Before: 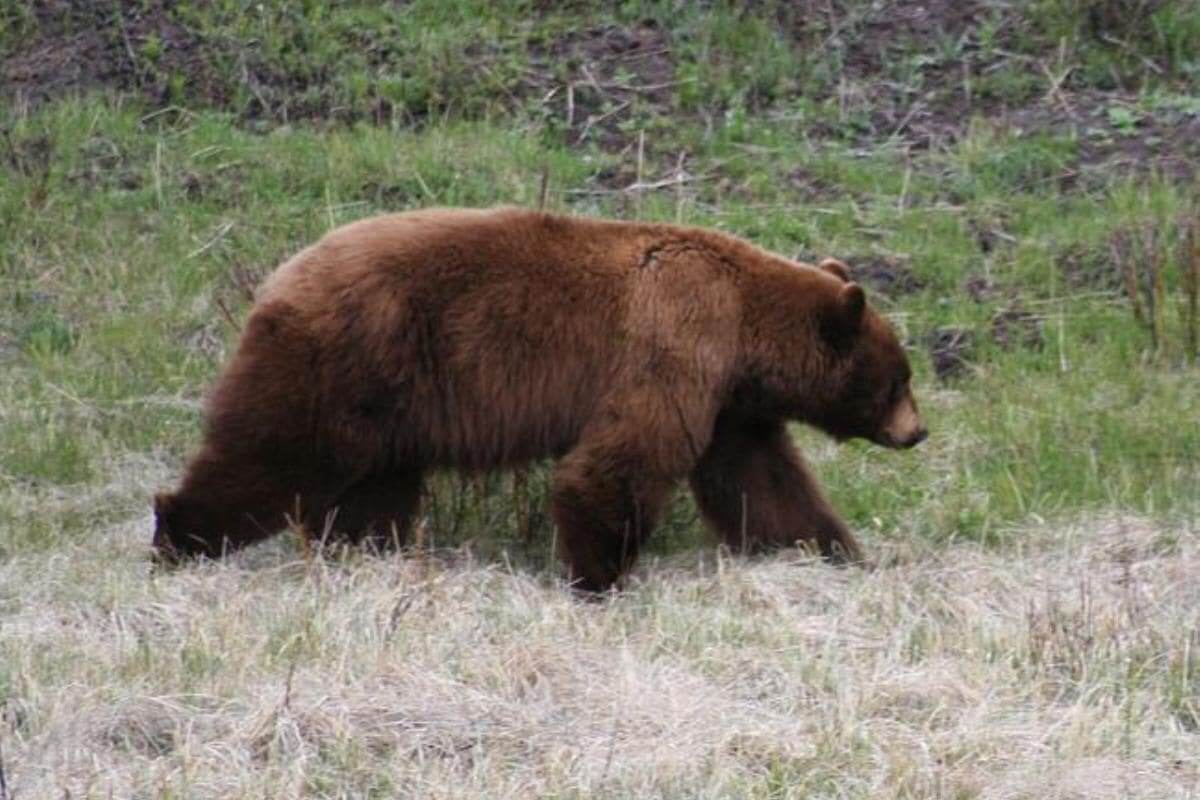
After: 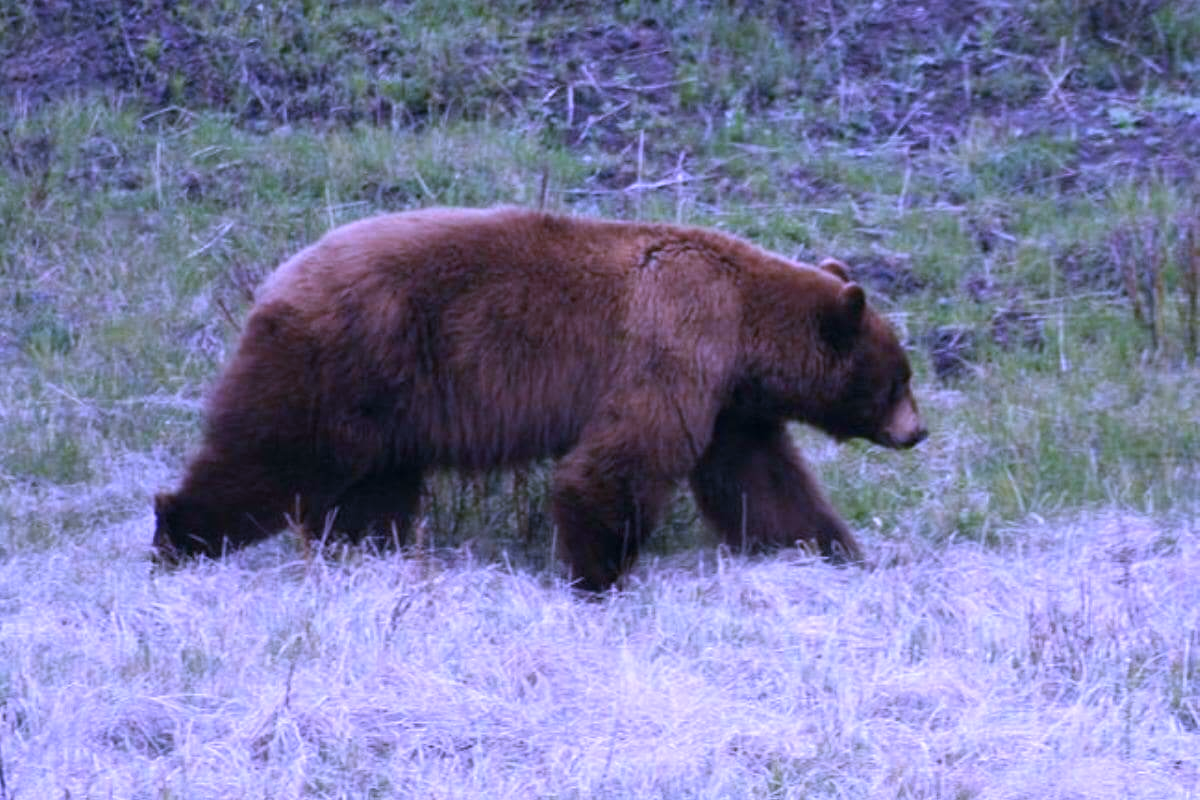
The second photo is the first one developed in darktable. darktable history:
white balance: red 0.98, blue 1.61
color correction: highlights a* 0.207, highlights b* 2.7, shadows a* -0.874, shadows b* -4.78
